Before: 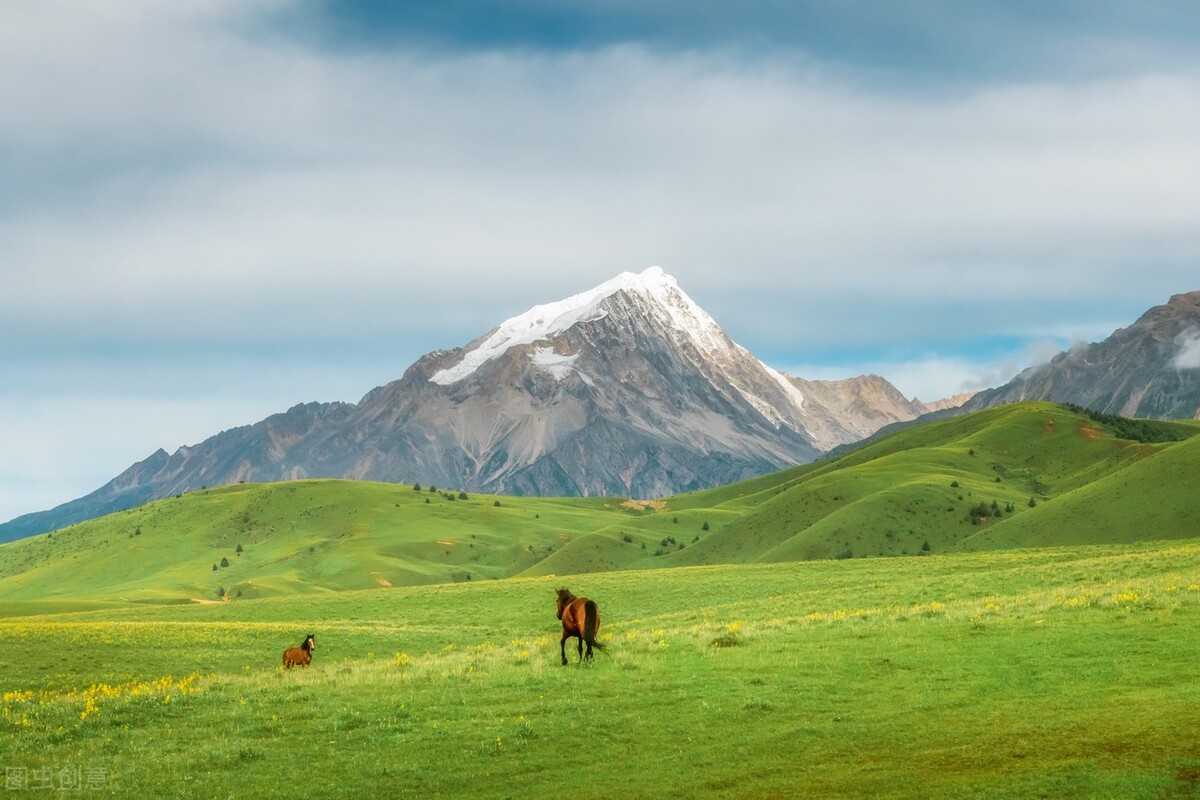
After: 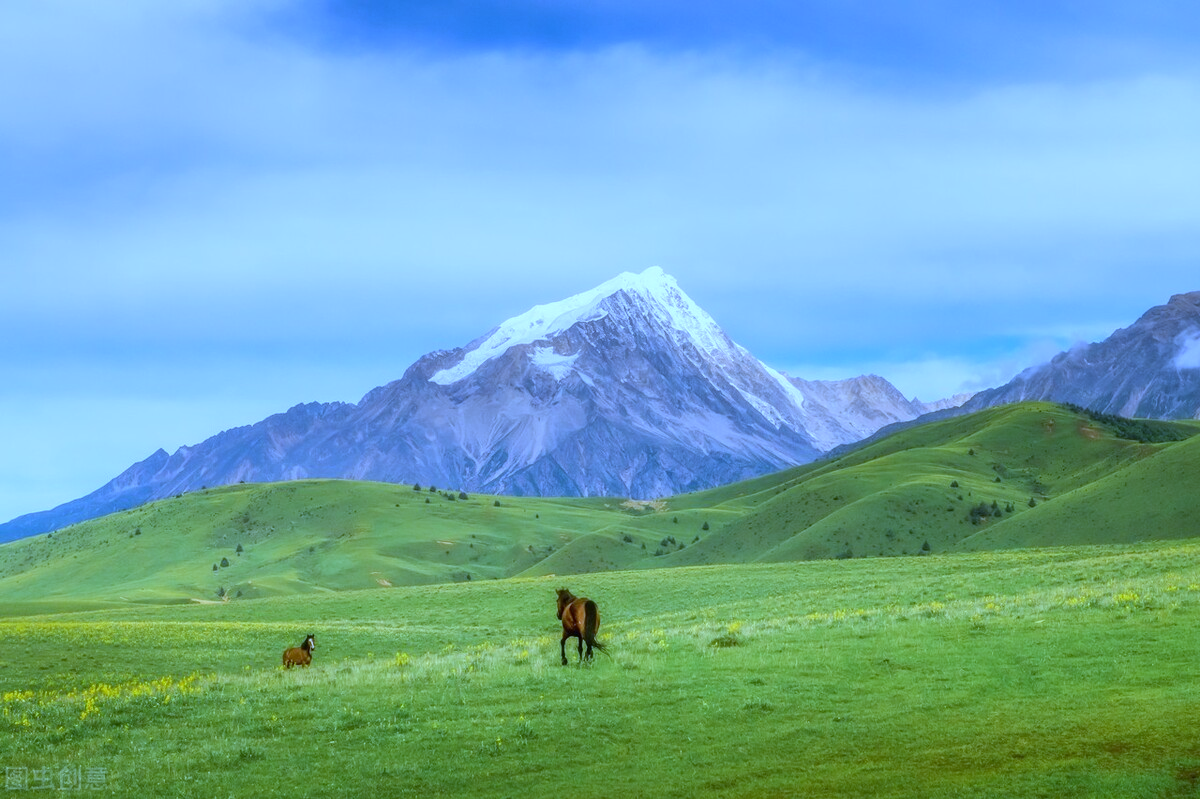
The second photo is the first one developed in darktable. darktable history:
crop: bottom 0.071%
white balance: red 0.766, blue 1.537
